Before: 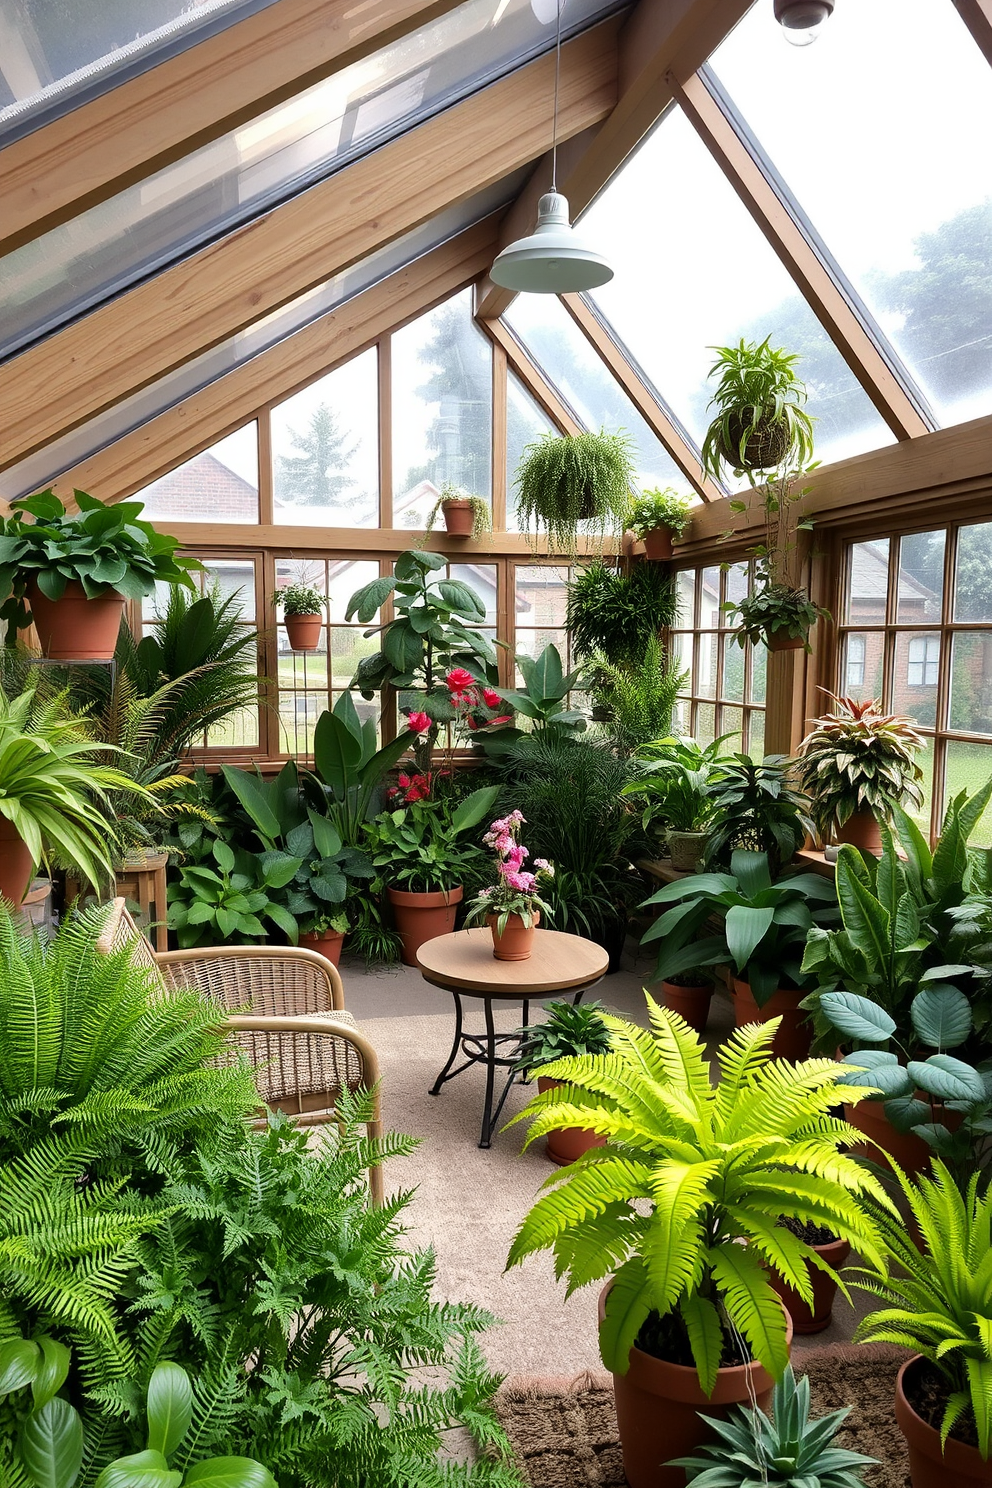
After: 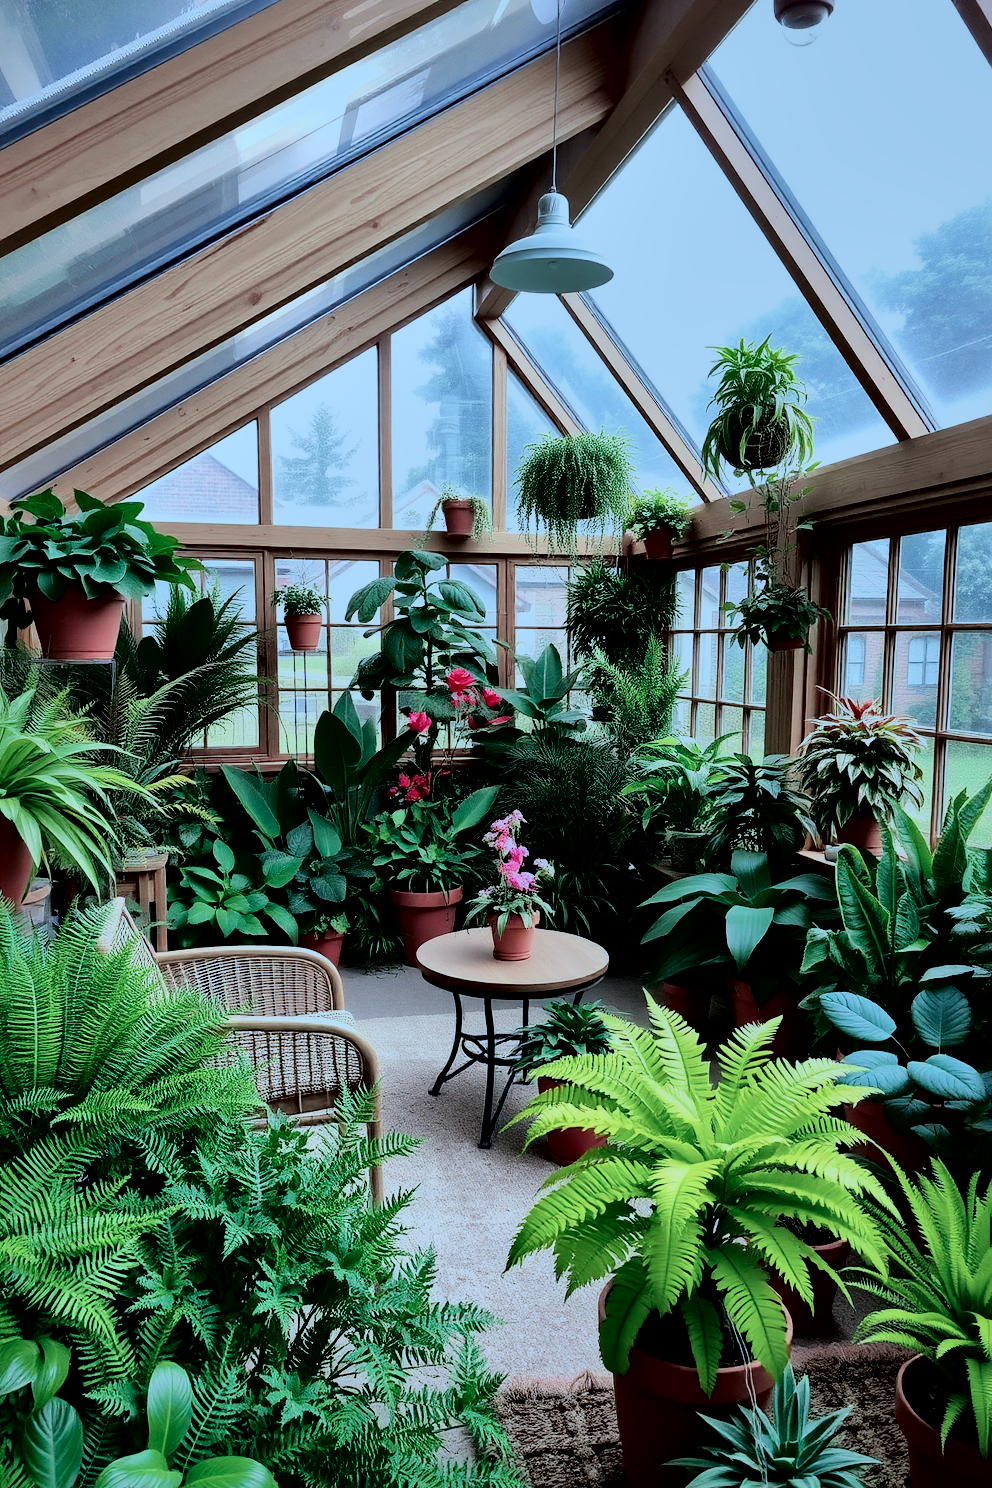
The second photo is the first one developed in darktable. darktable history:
color calibration: x 0.396, y 0.386, temperature 3669 K
tone curve: curves: ch0 [(0, 0) (0.068, 0.012) (0.183, 0.089) (0.341, 0.283) (0.547, 0.532) (0.828, 0.815) (1, 0.983)]; ch1 [(0, 0) (0.23, 0.166) (0.34, 0.308) (0.371, 0.337) (0.429, 0.411) (0.477, 0.462) (0.499, 0.498) (0.529, 0.537) (0.559, 0.582) (0.743, 0.798) (1, 1)]; ch2 [(0, 0) (0.431, 0.414) (0.498, 0.503) (0.524, 0.528) (0.568, 0.546) (0.6, 0.597) (0.634, 0.645) (0.728, 0.742) (1, 1)], color space Lab, independent channels, preserve colors none
local contrast: mode bilateral grid, contrast 70, coarseness 75, detail 180%, midtone range 0.2
color correction: saturation 0.85
filmic rgb: black relative exposure -7.15 EV, white relative exposure 5.36 EV, hardness 3.02, color science v6 (2022)
